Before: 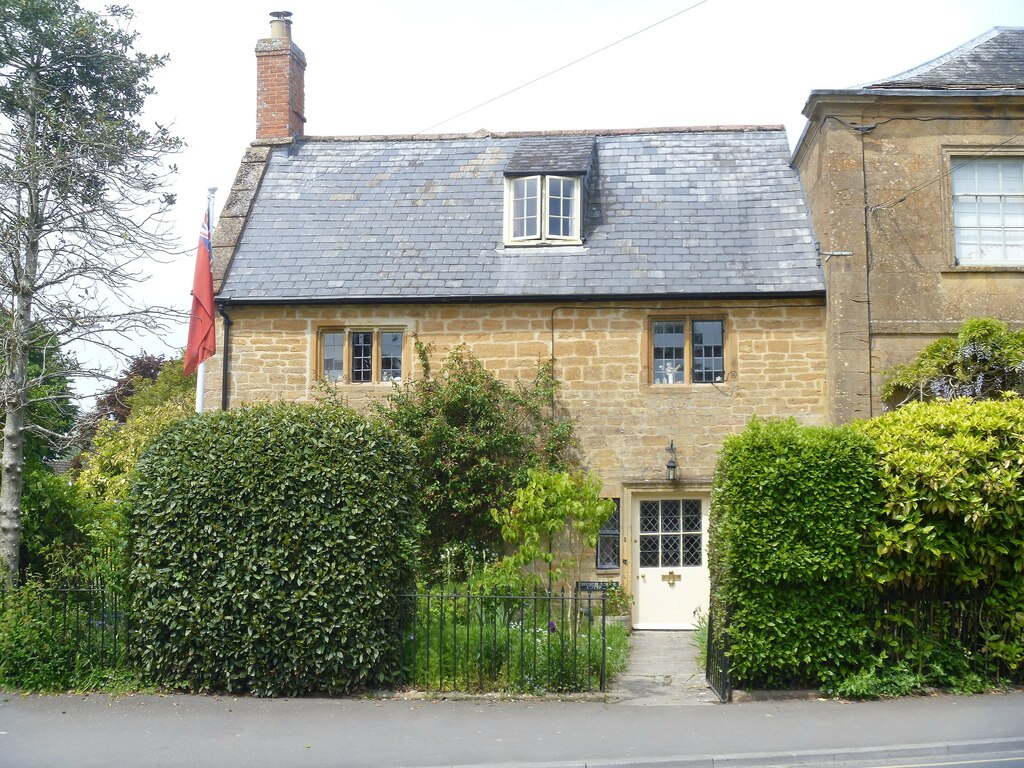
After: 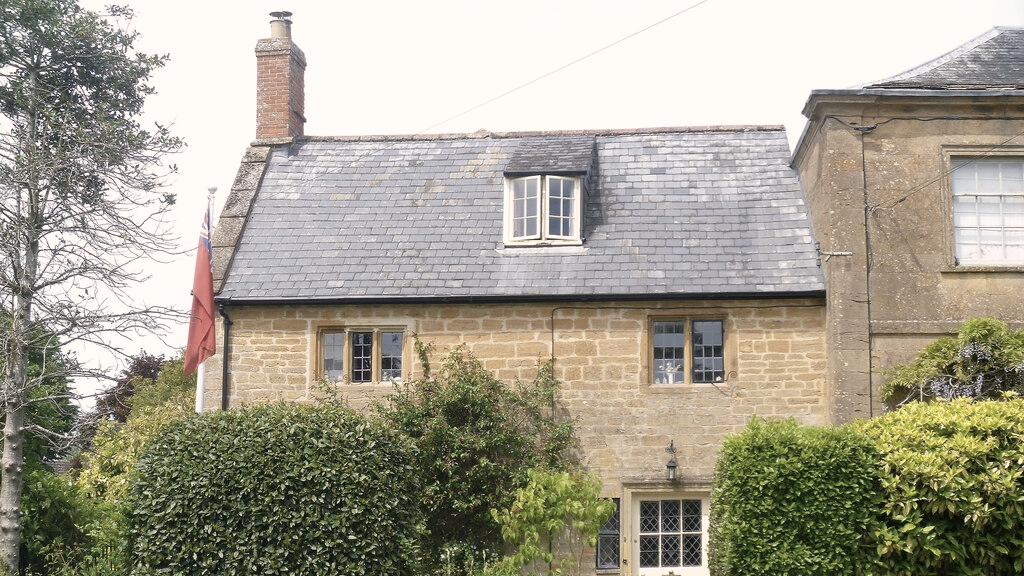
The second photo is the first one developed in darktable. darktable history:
color correction: highlights a* 5.59, highlights b* 5.24, saturation 0.68
crop: bottom 24.967%
